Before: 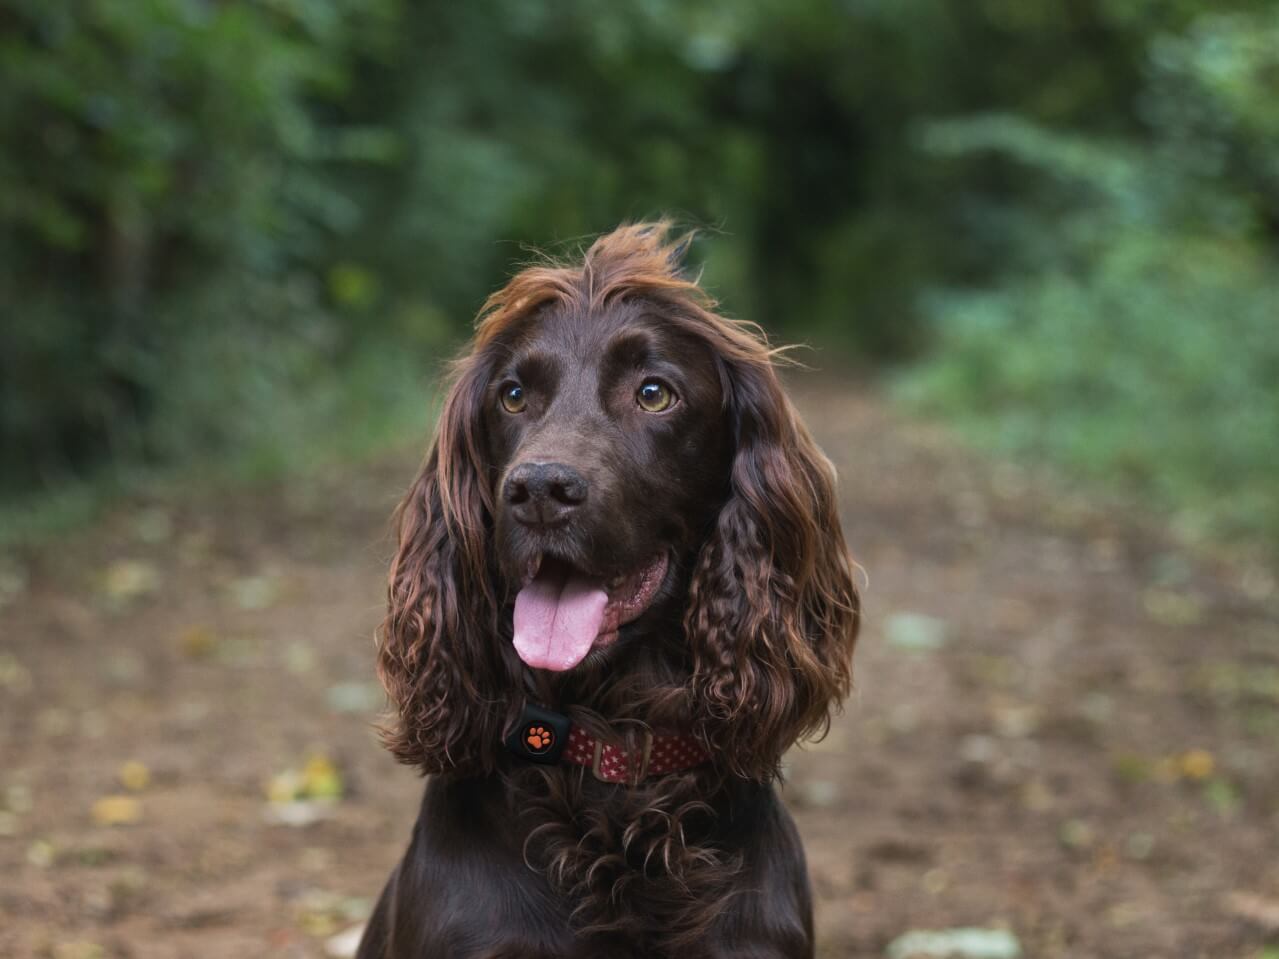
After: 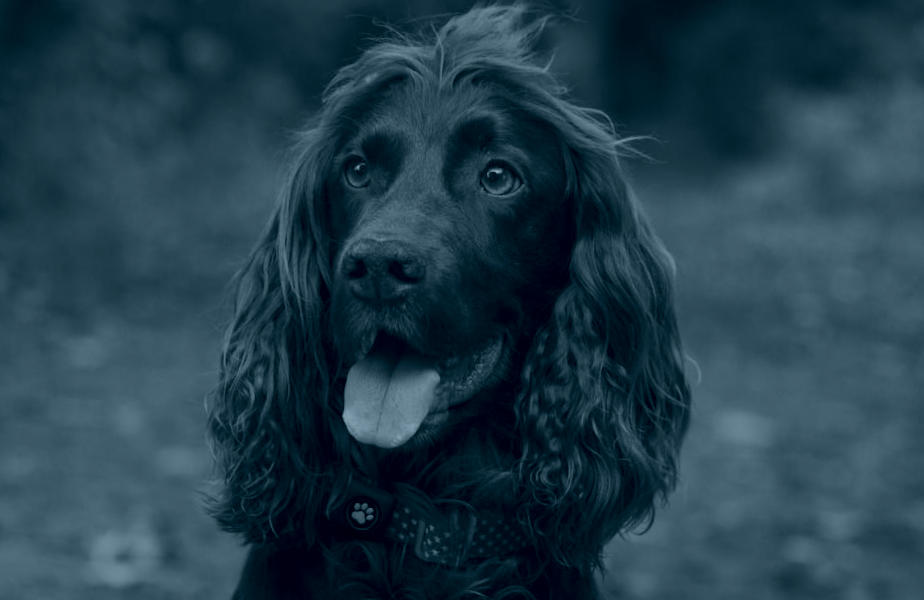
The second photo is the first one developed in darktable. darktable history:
exposure: exposure 0.935 EV, compensate highlight preservation false
crop and rotate: angle -3.37°, left 9.79%, top 20.73%, right 12.42%, bottom 11.82%
colorize: hue 194.4°, saturation 29%, source mix 61.75%, lightness 3.98%, version 1
